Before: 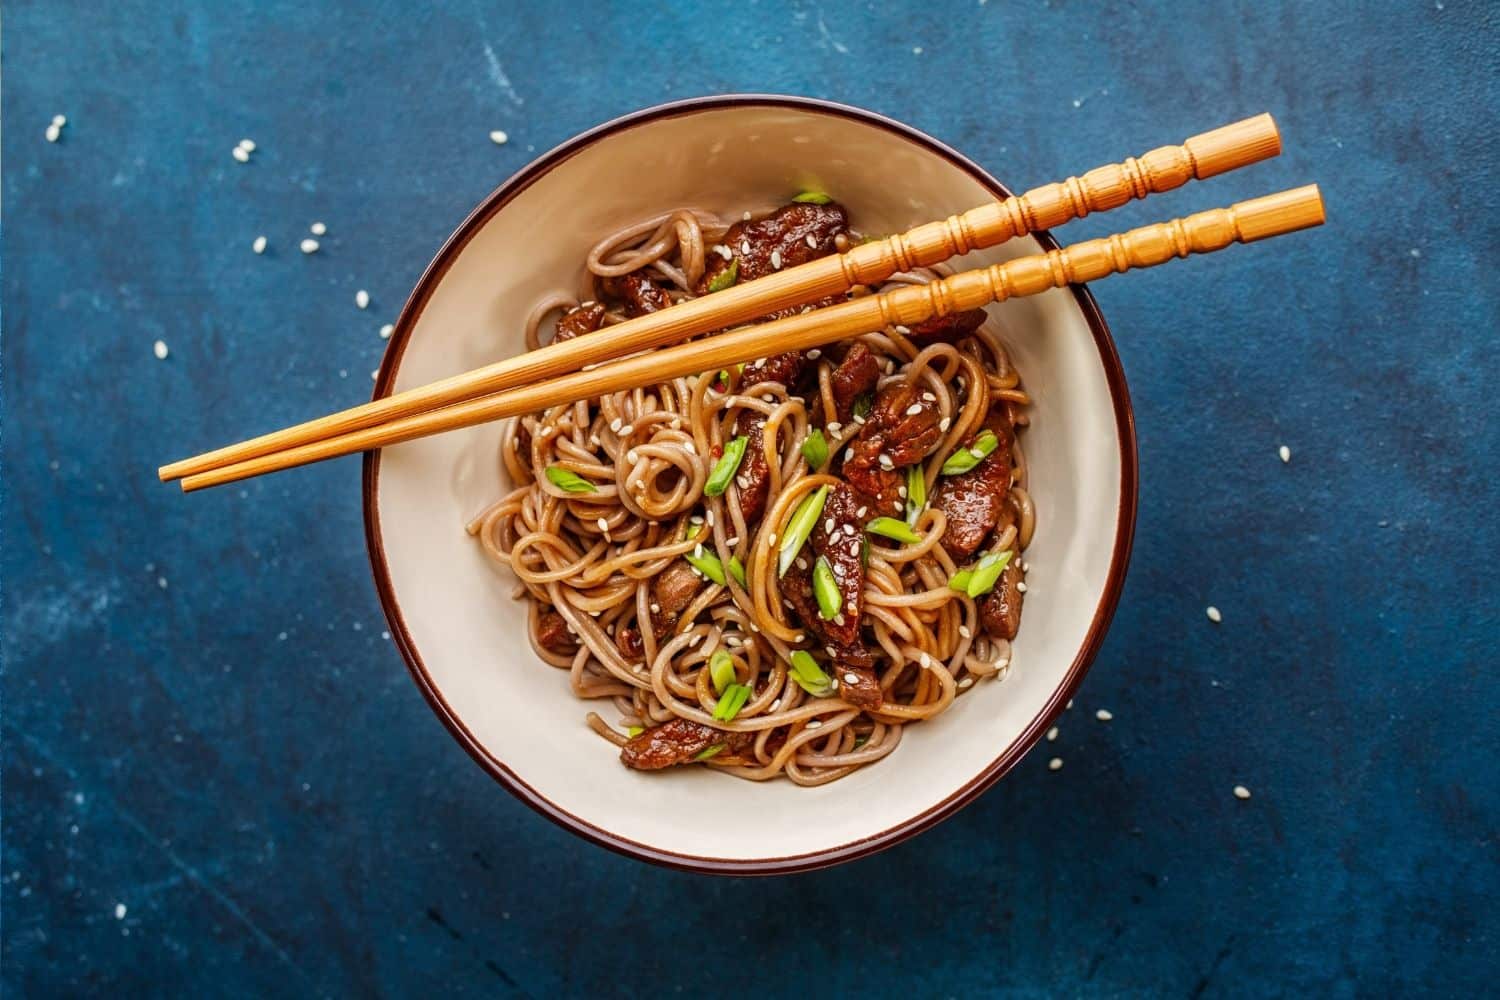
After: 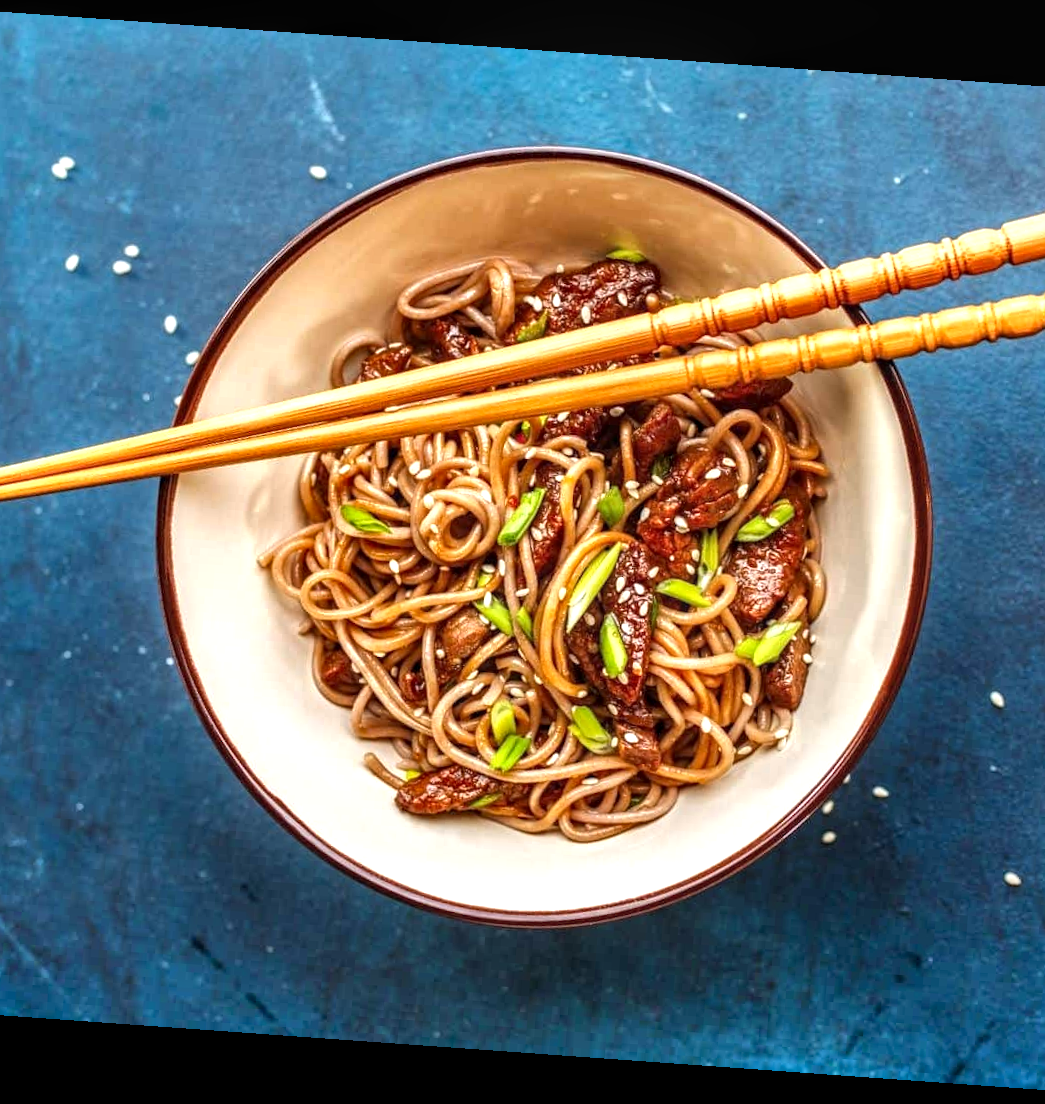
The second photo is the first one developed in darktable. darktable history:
shadows and highlights: soften with gaussian
exposure: exposure 0.74 EV, compensate highlight preservation false
rotate and perspective: rotation 4.1°, automatic cropping off
crop and rotate: left 15.446%, right 17.836%
local contrast: on, module defaults
